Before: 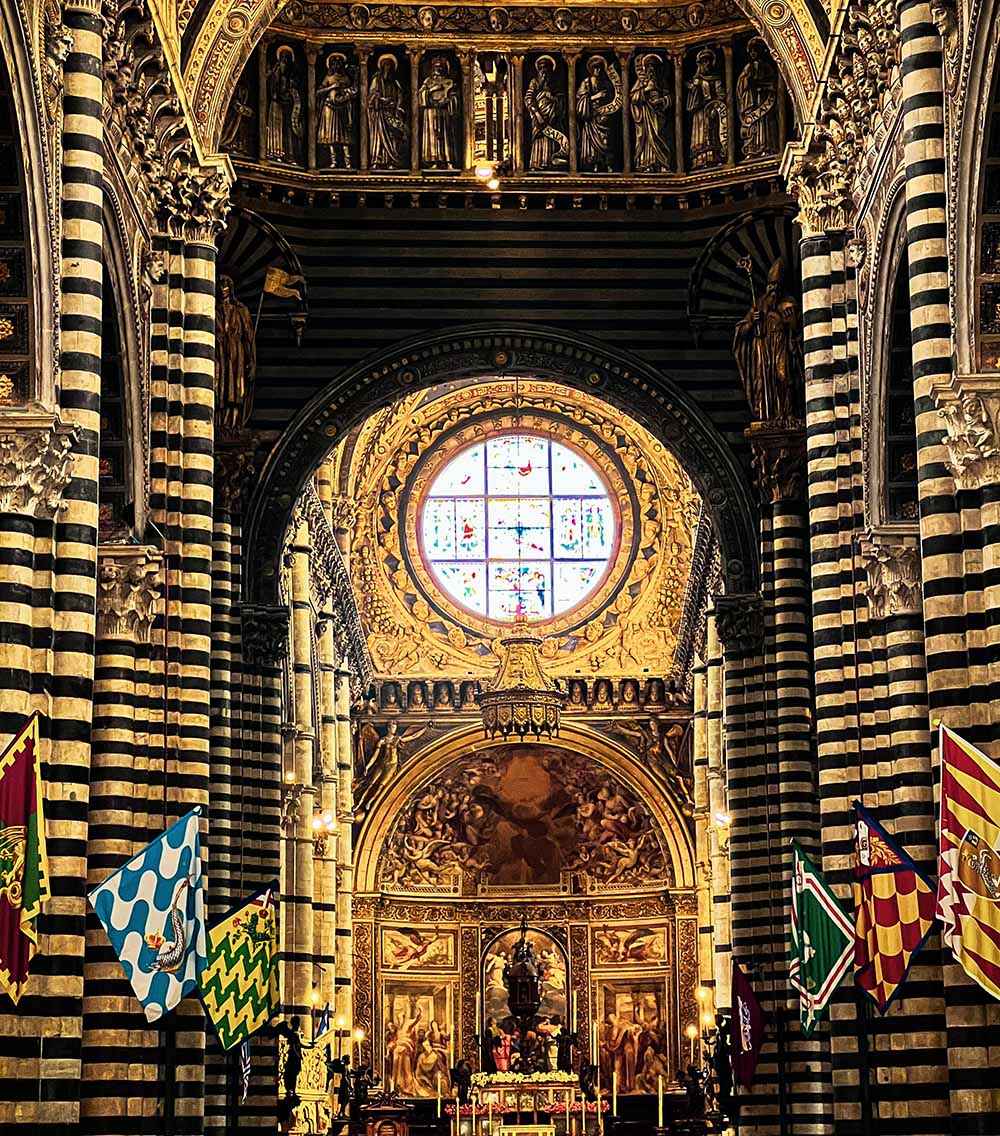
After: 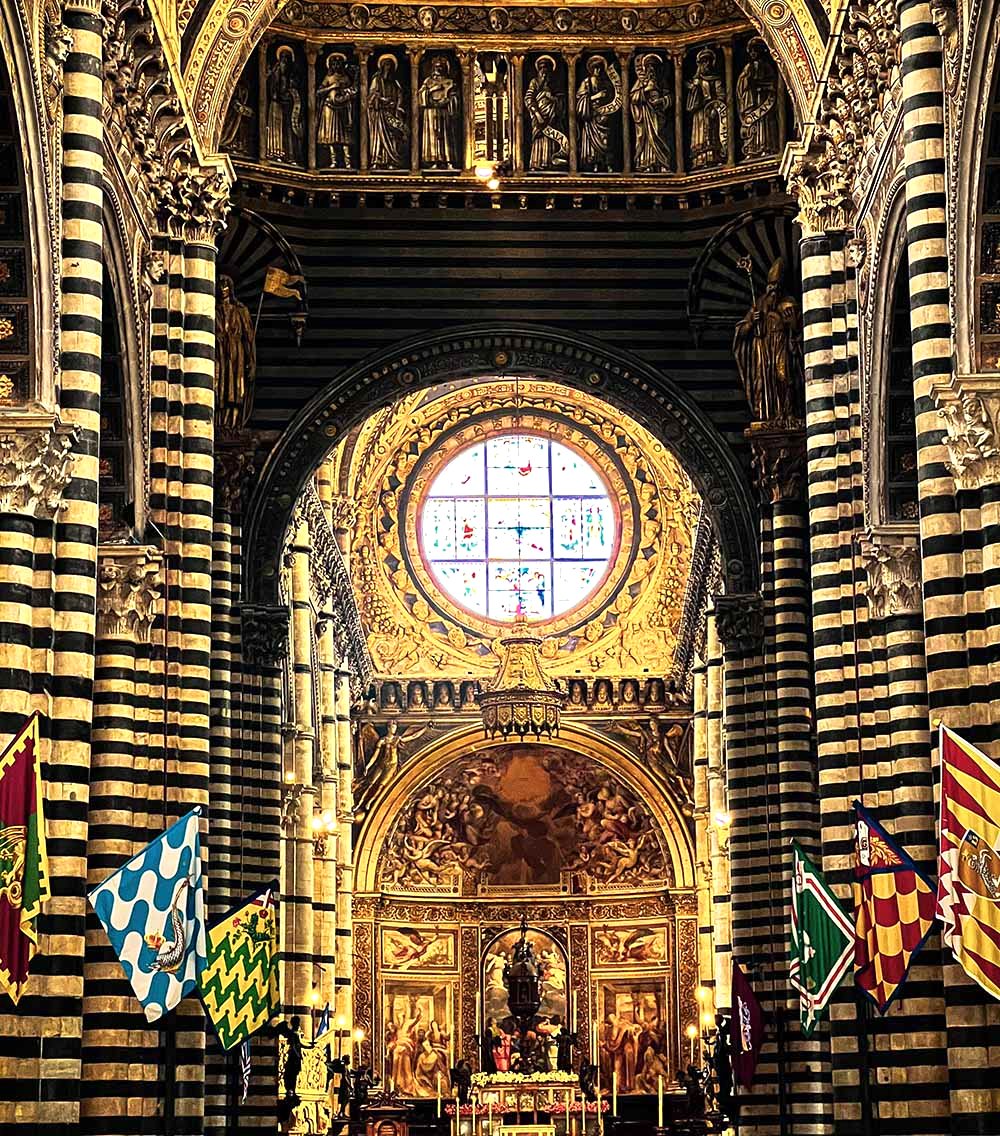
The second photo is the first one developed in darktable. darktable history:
exposure: exposure 0.4 EV, compensate highlight preservation false
color balance rgb: global vibrance 0.5%
